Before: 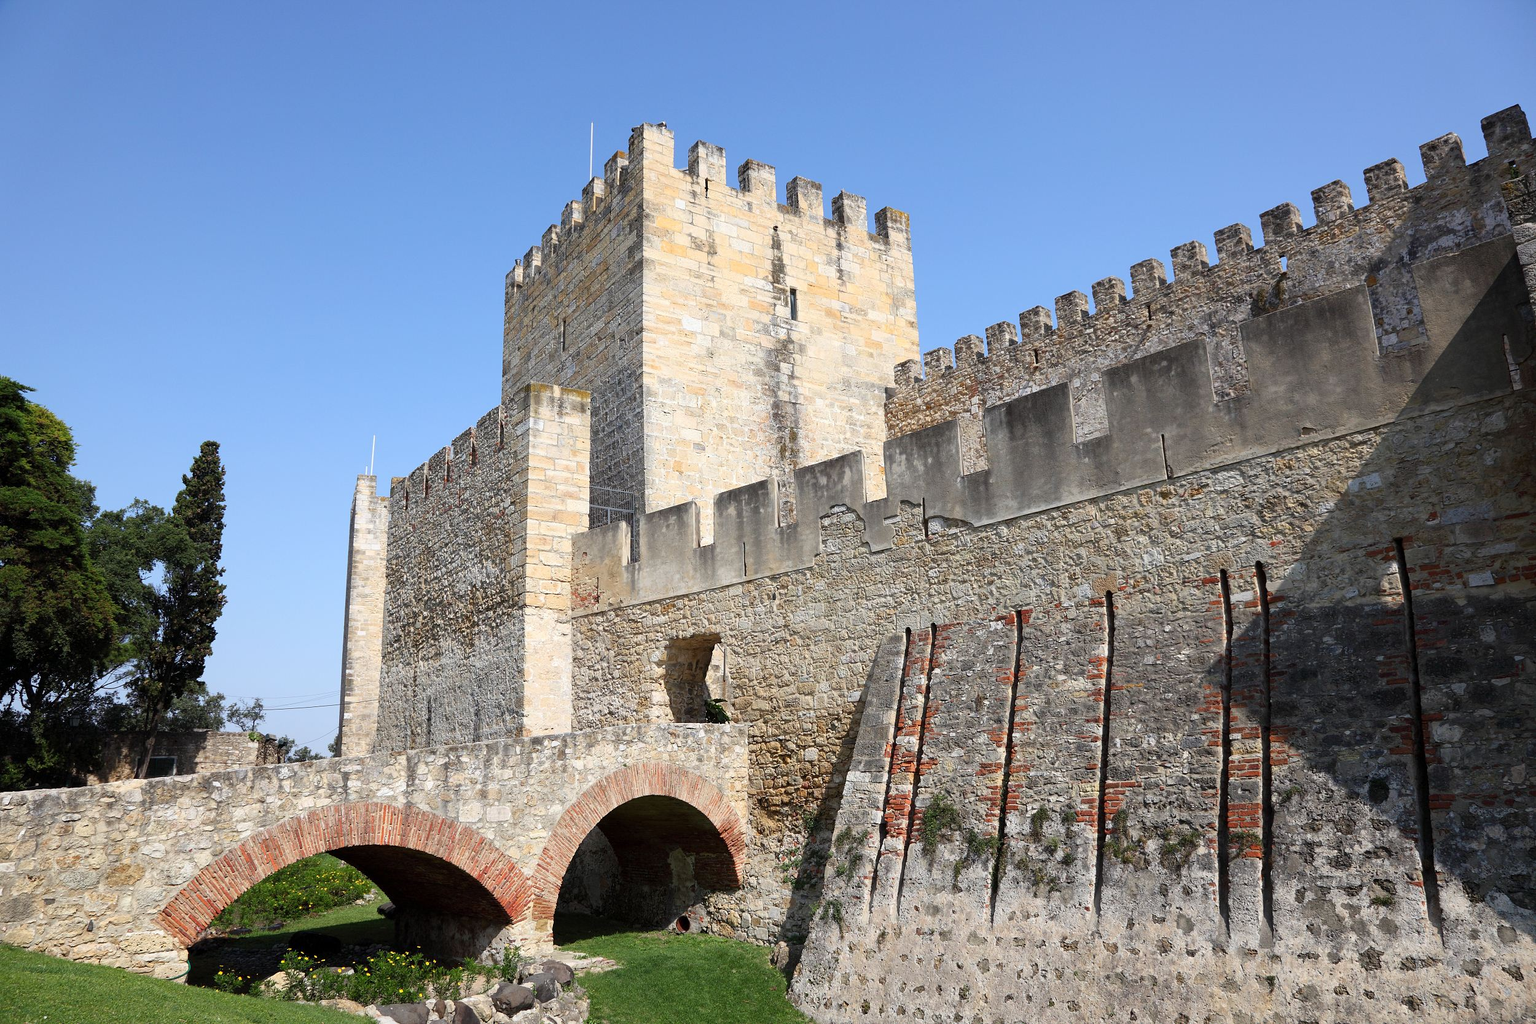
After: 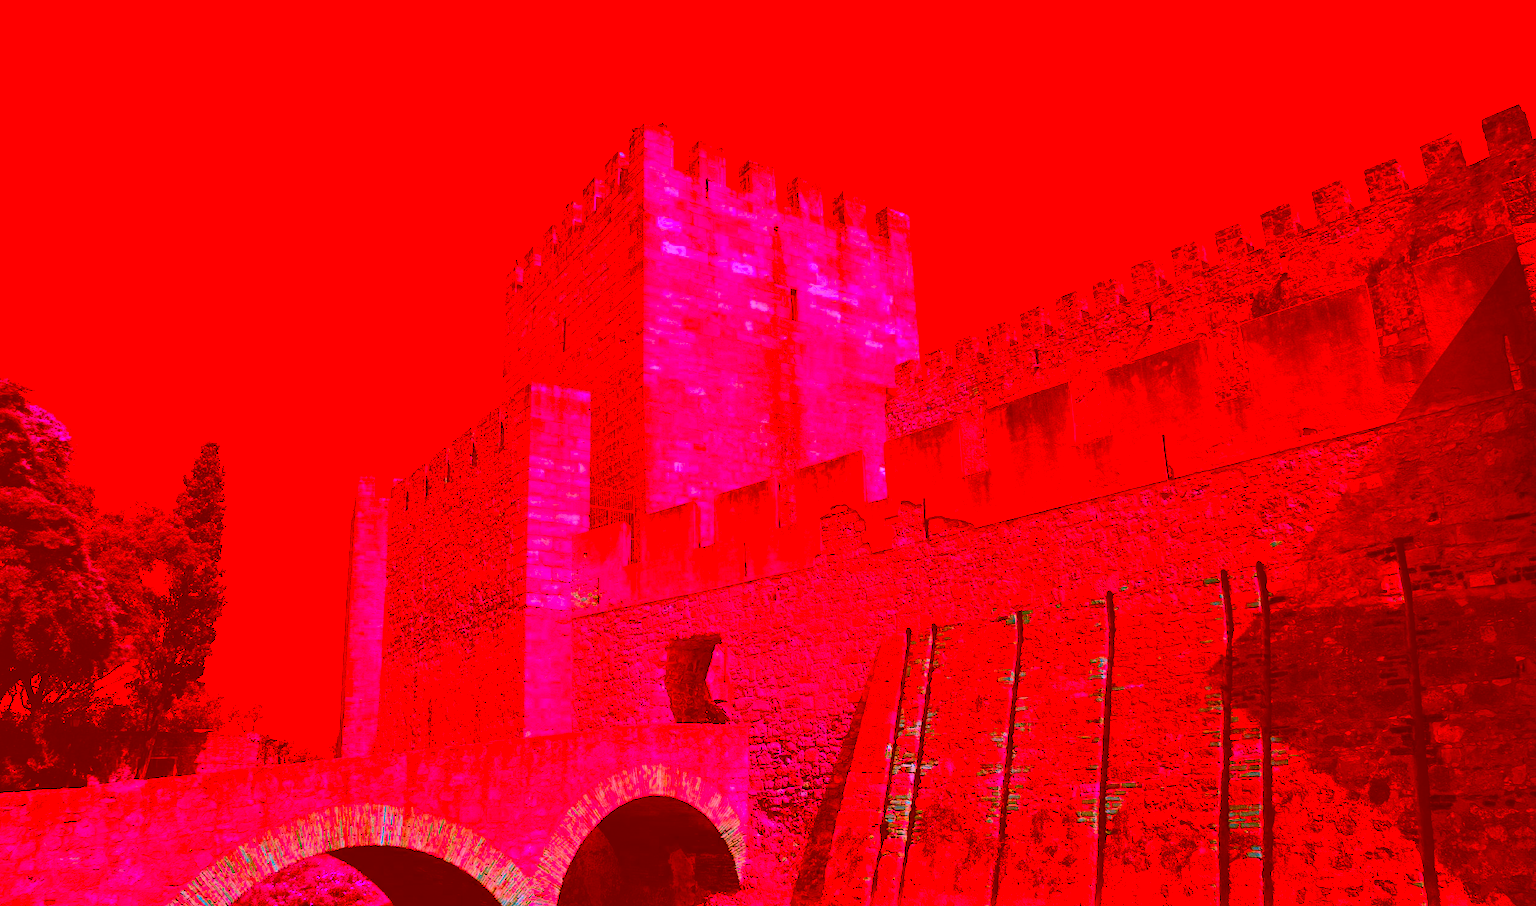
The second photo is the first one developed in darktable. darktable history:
color correction: highlights a* -39.68, highlights b* -40, shadows a* -40, shadows b* -40, saturation -3
color balance rgb: shadows lift › luminance 0.49%, shadows lift › chroma 6.83%, shadows lift › hue 300.29°, power › hue 208.98°, highlights gain › luminance 20.24%, highlights gain › chroma 2.73%, highlights gain › hue 173.85°, perceptual saturation grading › global saturation 18.05%
crop and rotate: top 0%, bottom 11.49%
